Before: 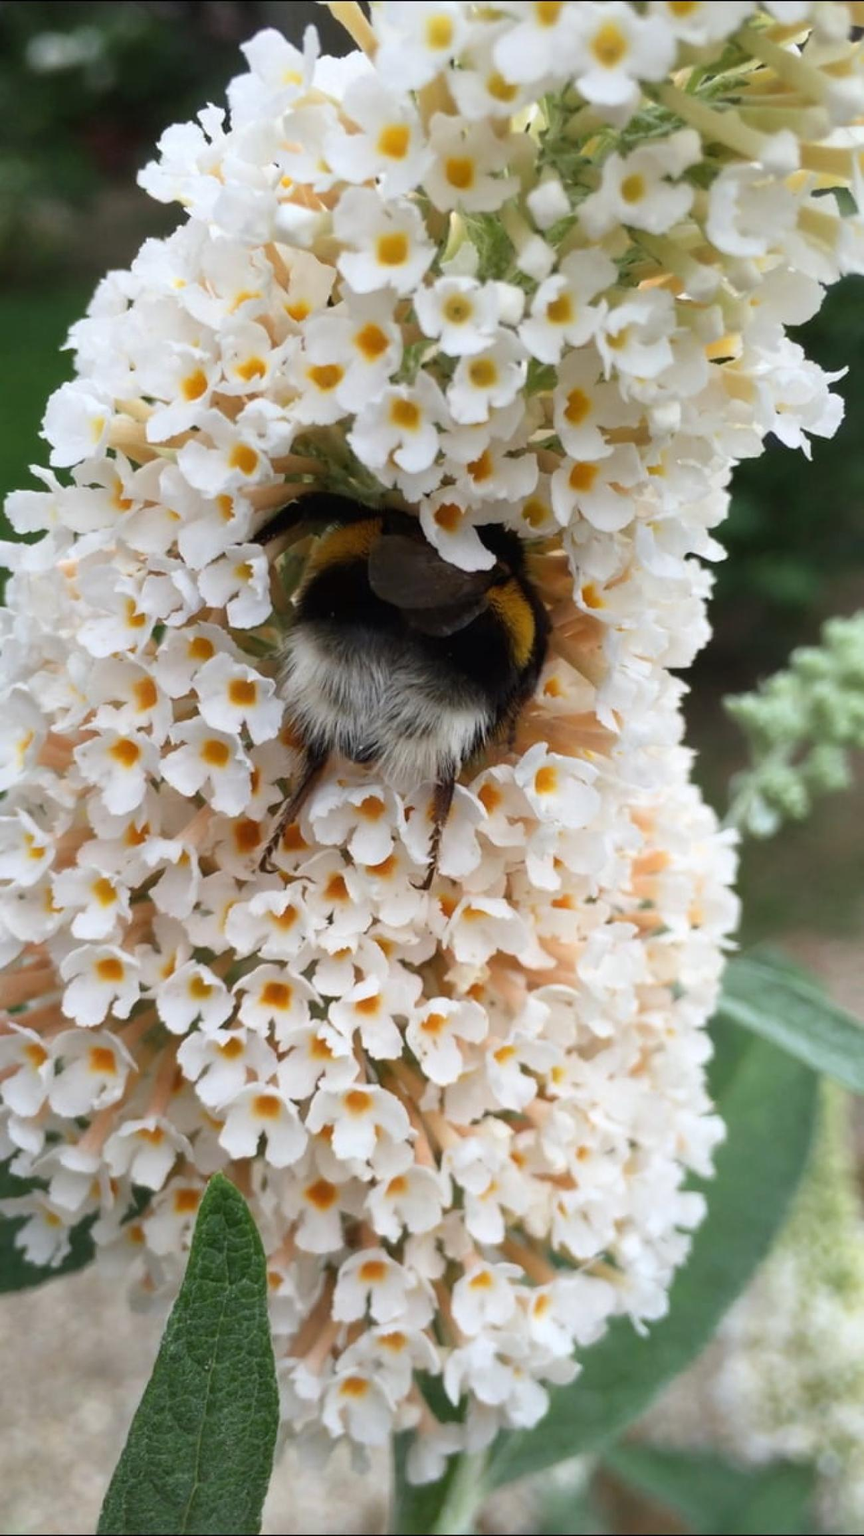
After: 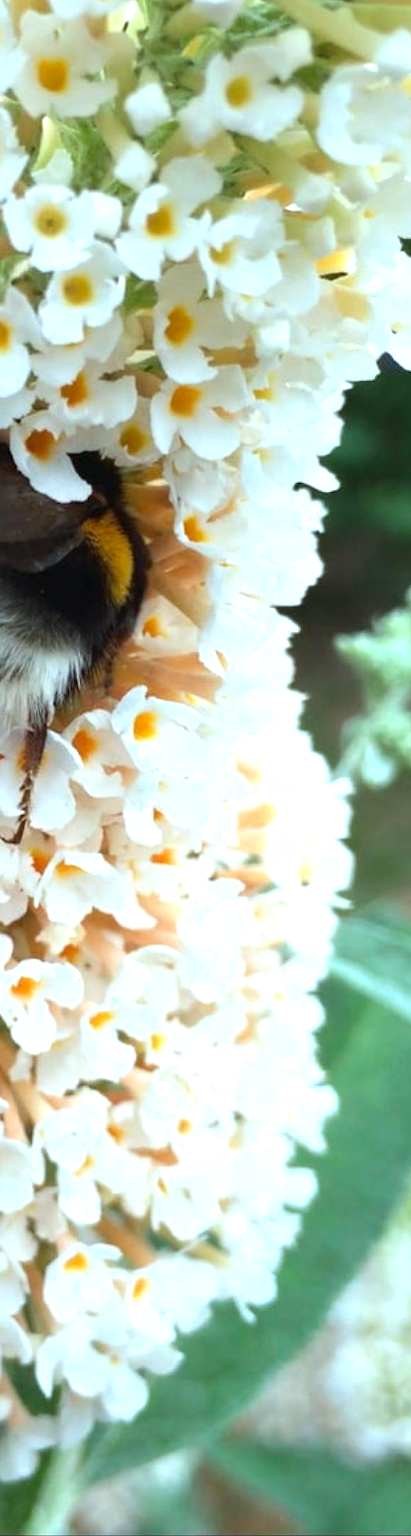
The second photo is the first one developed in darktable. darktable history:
contrast brightness saturation: saturation 0.184
exposure: black level correction 0, exposure 0.704 EV, compensate exposure bias true, compensate highlight preservation false
crop: left 47.575%, top 6.711%, right 7.956%
color correction: highlights a* -10.18, highlights b* -9.68
